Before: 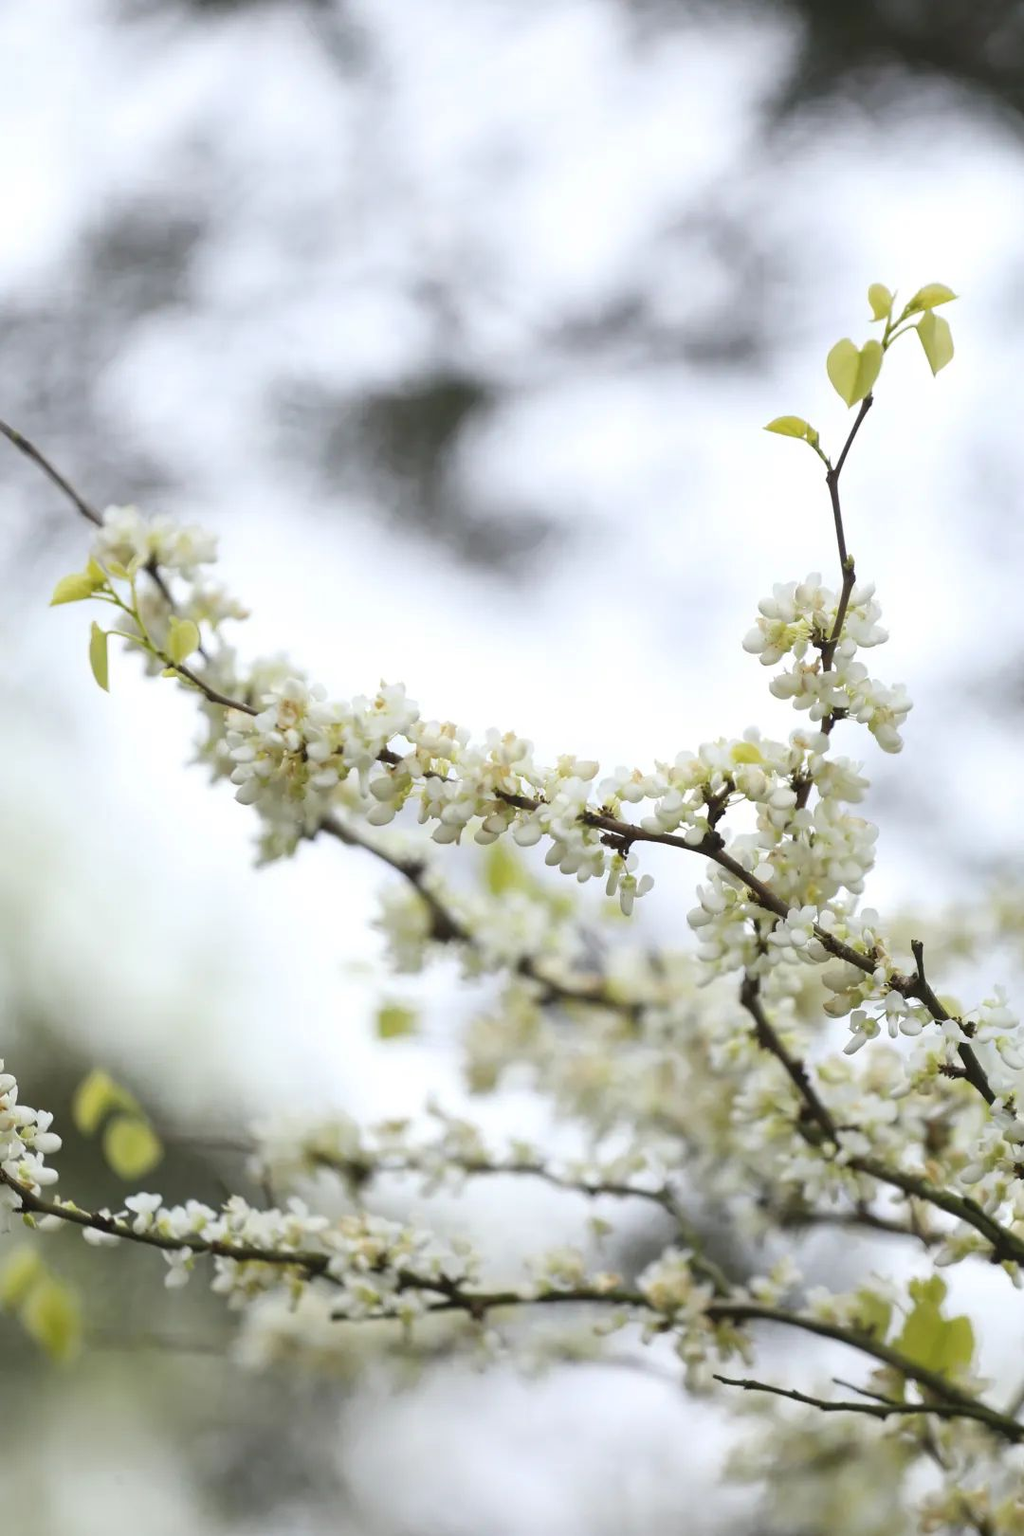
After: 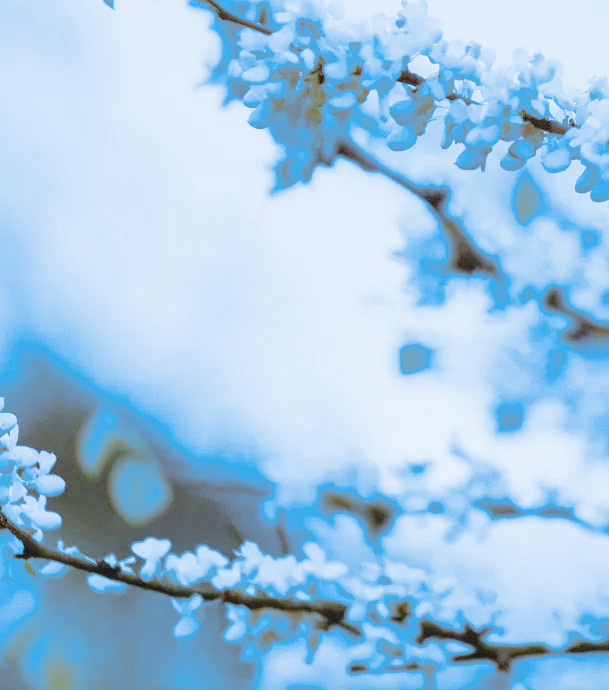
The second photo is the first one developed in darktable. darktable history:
exposure: black level correction 0, exposure 0.953 EV, compensate exposure bias true, compensate highlight preservation false
filmic rgb: black relative exposure -7.65 EV, white relative exposure 4.56 EV, hardness 3.61
crop: top 44.483%, right 43.593%, bottom 12.892%
tone curve: curves: ch0 [(0, 0) (0.003, 0.068) (0.011, 0.079) (0.025, 0.092) (0.044, 0.107) (0.069, 0.121) (0.1, 0.134) (0.136, 0.16) (0.177, 0.198) (0.224, 0.242) (0.277, 0.312) (0.335, 0.384) (0.399, 0.461) (0.468, 0.539) (0.543, 0.622) (0.623, 0.691) (0.709, 0.763) (0.801, 0.833) (0.898, 0.909) (1, 1)], preserve colors none
split-toning: shadows › hue 220°, shadows › saturation 0.64, highlights › hue 220°, highlights › saturation 0.64, balance 0, compress 5.22%
shadows and highlights: shadows 10, white point adjustment 1, highlights -40
white balance: red 1.042, blue 1.17
local contrast: detail 130%
